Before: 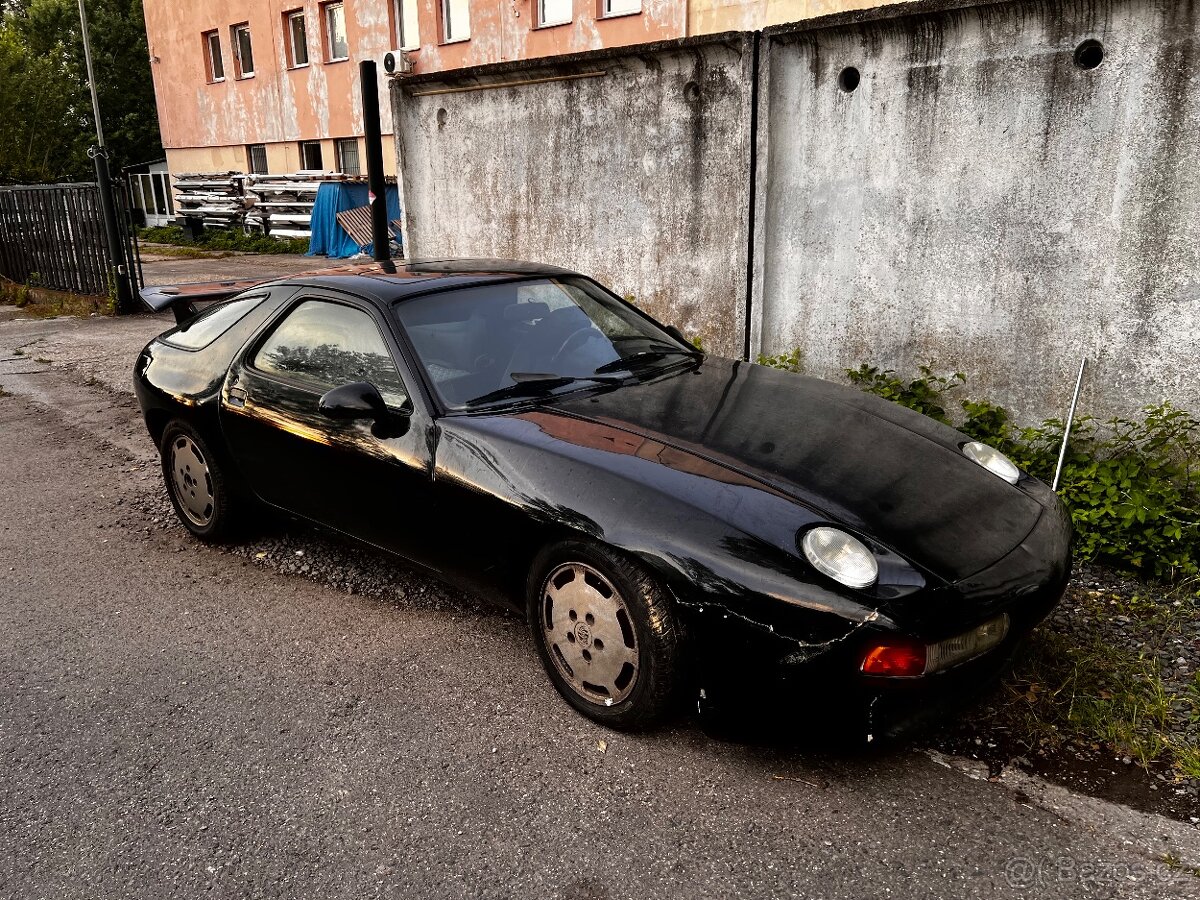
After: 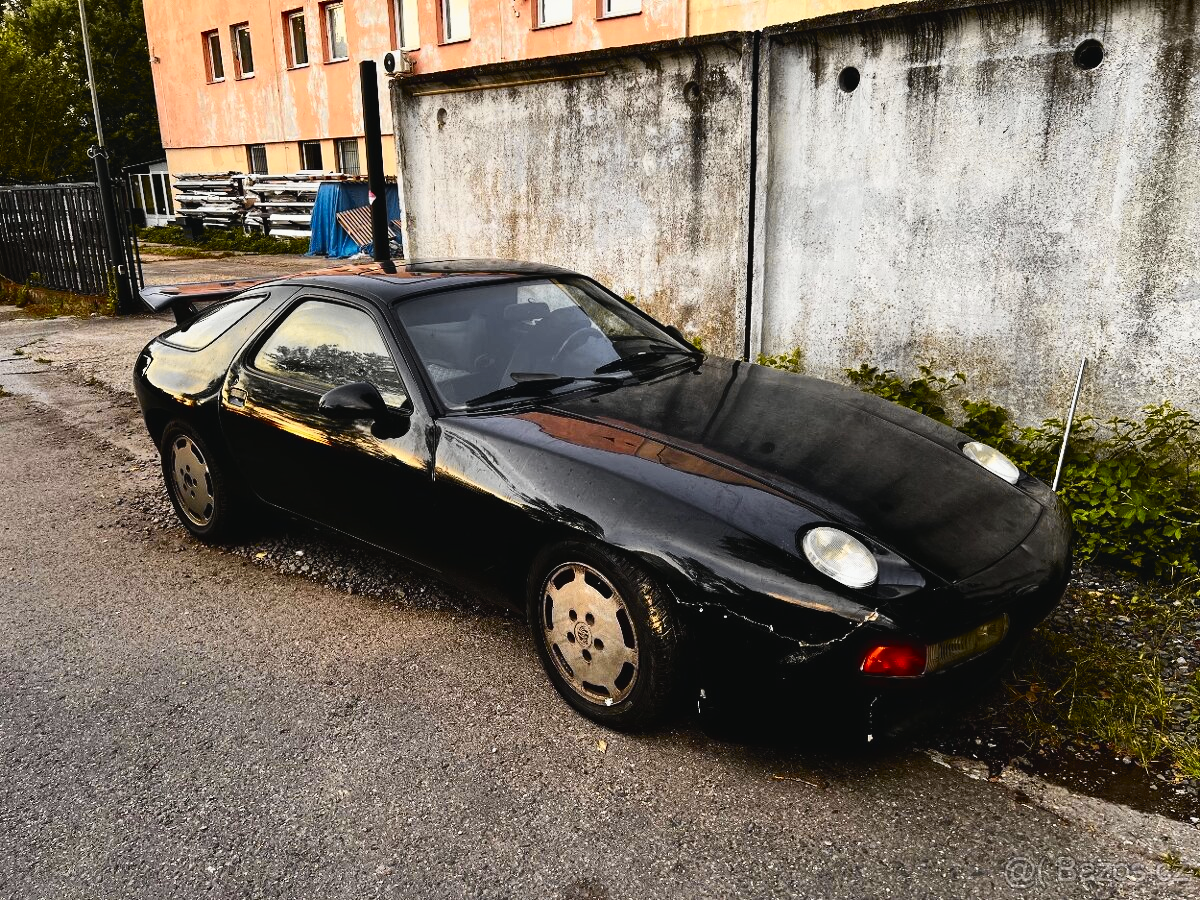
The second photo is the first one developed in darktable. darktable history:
tone curve: curves: ch0 [(0, 0.028) (0.037, 0.05) (0.123, 0.108) (0.19, 0.164) (0.269, 0.247) (0.475, 0.533) (0.595, 0.695) (0.718, 0.823) (0.855, 0.913) (1, 0.982)]; ch1 [(0, 0) (0.243, 0.245) (0.422, 0.415) (0.493, 0.495) (0.505, 0.502) (0.536, 0.542) (0.565, 0.579) (0.611, 0.644) (0.769, 0.807) (1, 1)]; ch2 [(0, 0) (0.249, 0.216) (0.349, 0.321) (0.424, 0.442) (0.476, 0.483) (0.498, 0.499) (0.517, 0.519) (0.532, 0.55) (0.569, 0.608) (0.614, 0.661) (0.706, 0.75) (0.808, 0.809) (0.991, 0.968)], color space Lab, independent channels, preserve colors none
